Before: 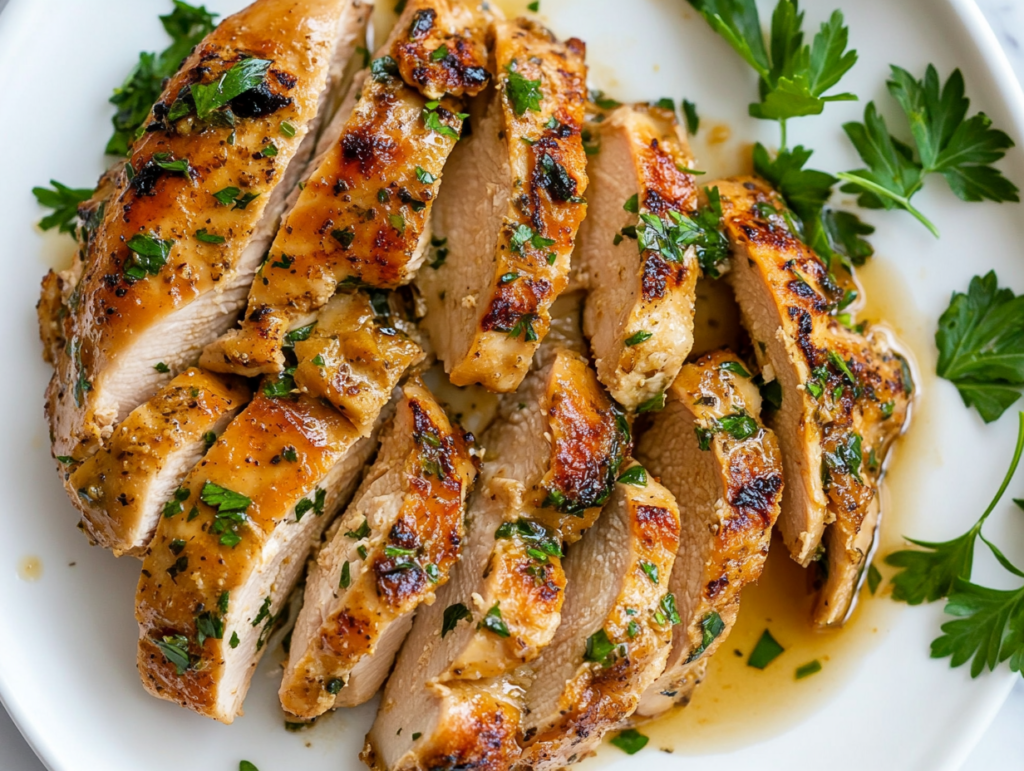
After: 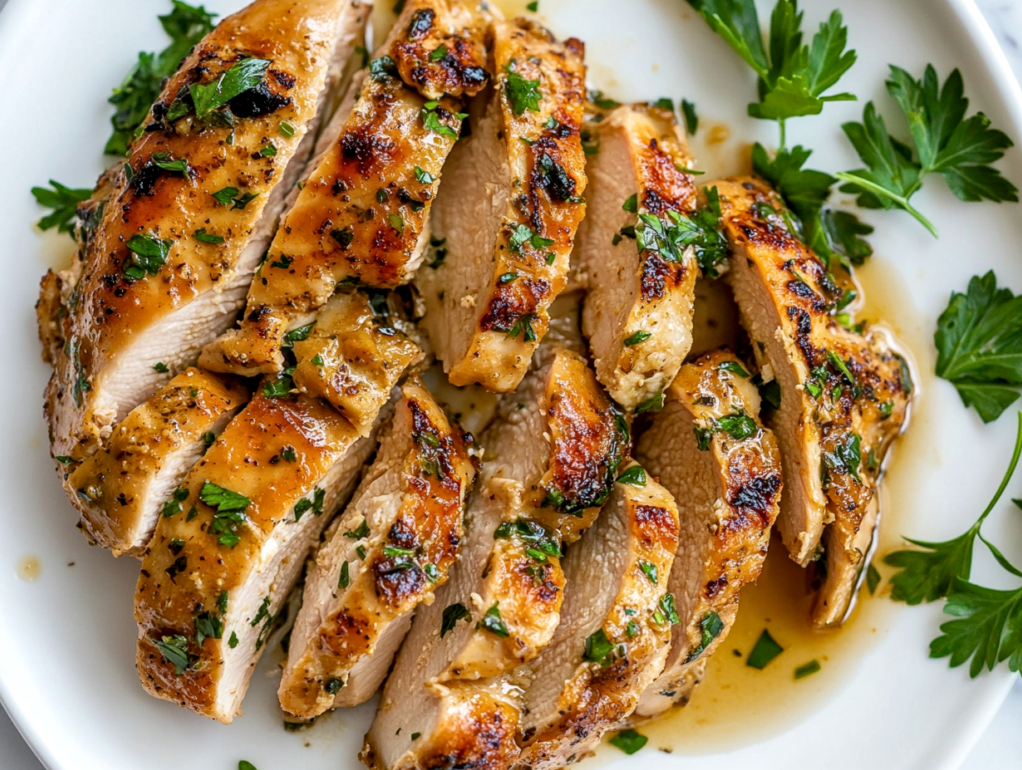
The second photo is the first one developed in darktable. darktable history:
crop: left 0.185%
local contrast: on, module defaults
